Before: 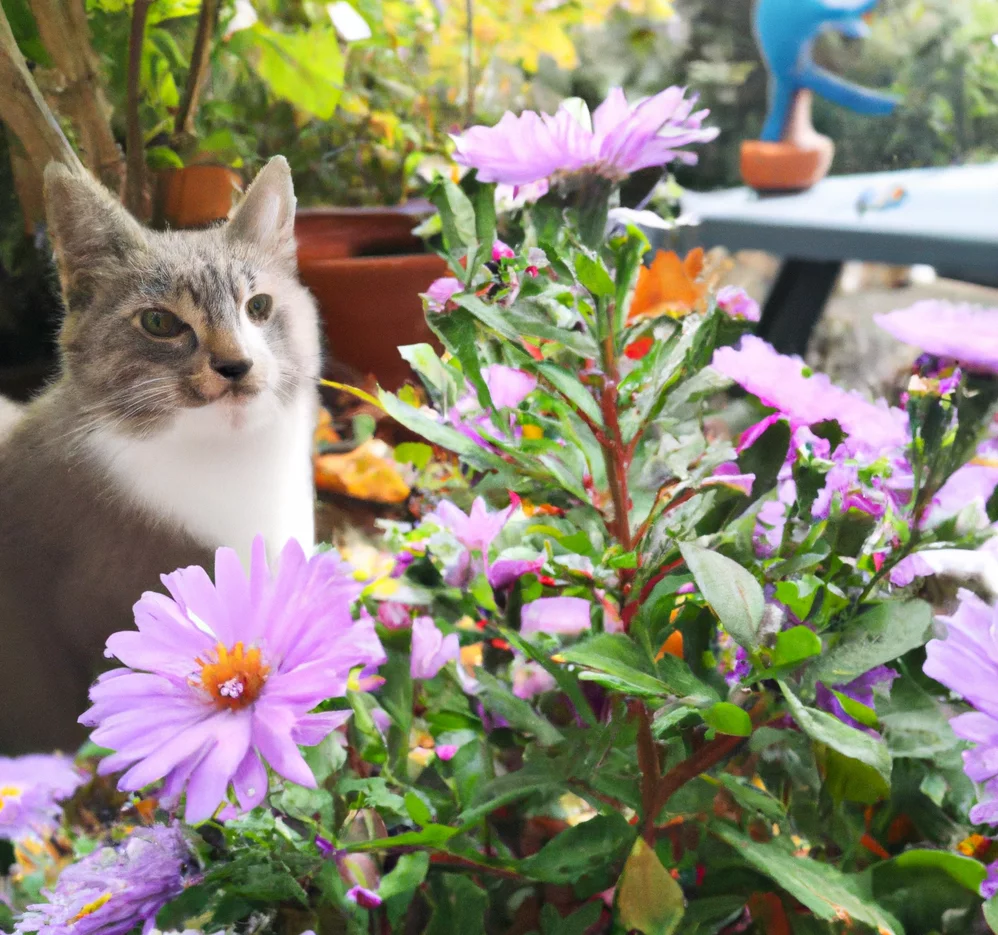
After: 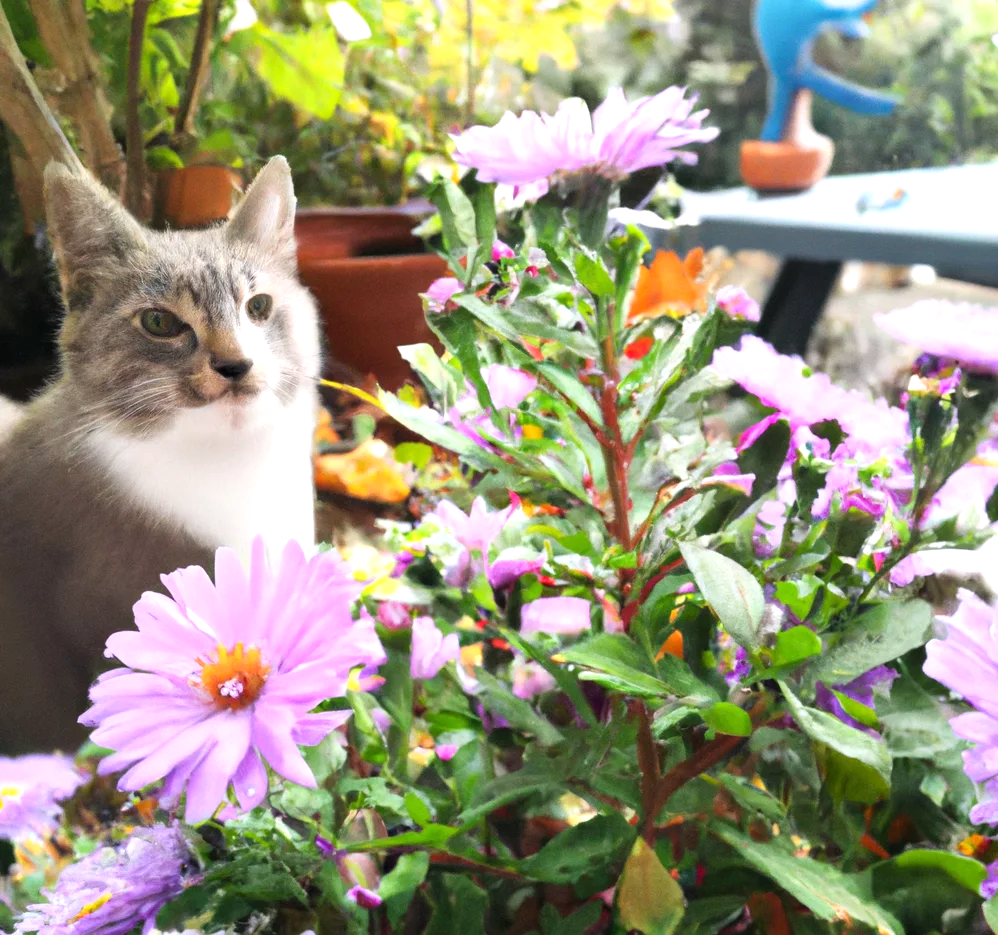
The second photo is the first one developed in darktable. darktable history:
tone equalizer: -8 EV -0.439 EV, -7 EV -0.378 EV, -6 EV -0.339 EV, -5 EV -0.239 EV, -3 EV 0.223 EV, -2 EV 0.349 EV, -1 EV 0.367 EV, +0 EV 0.447 EV
